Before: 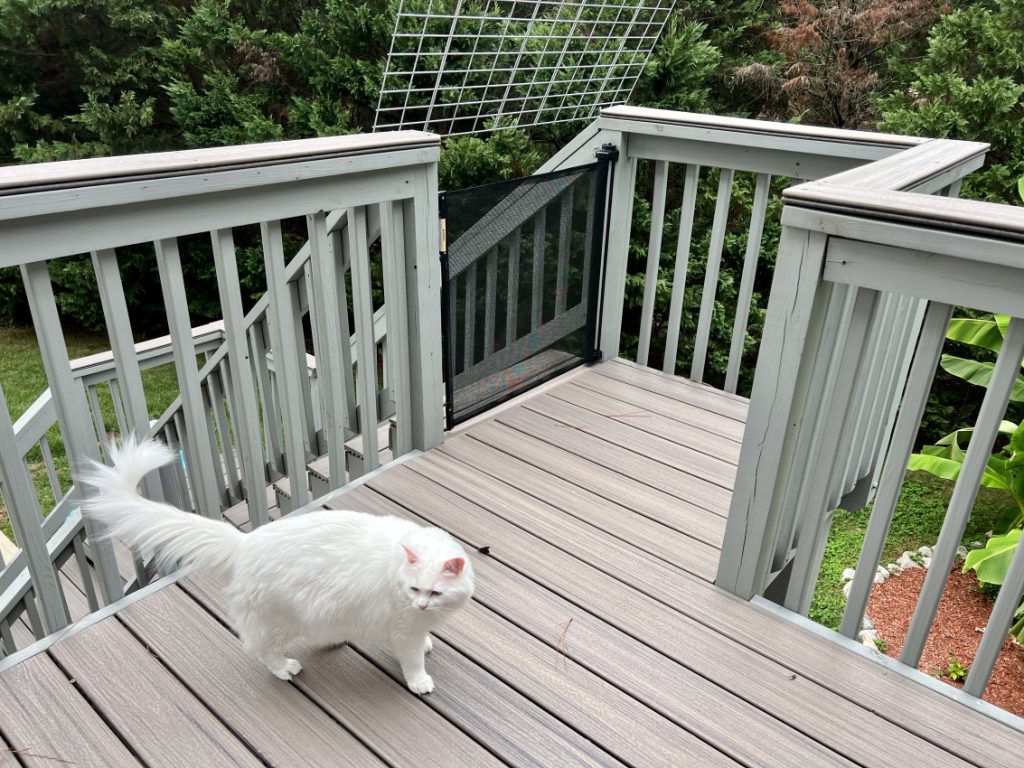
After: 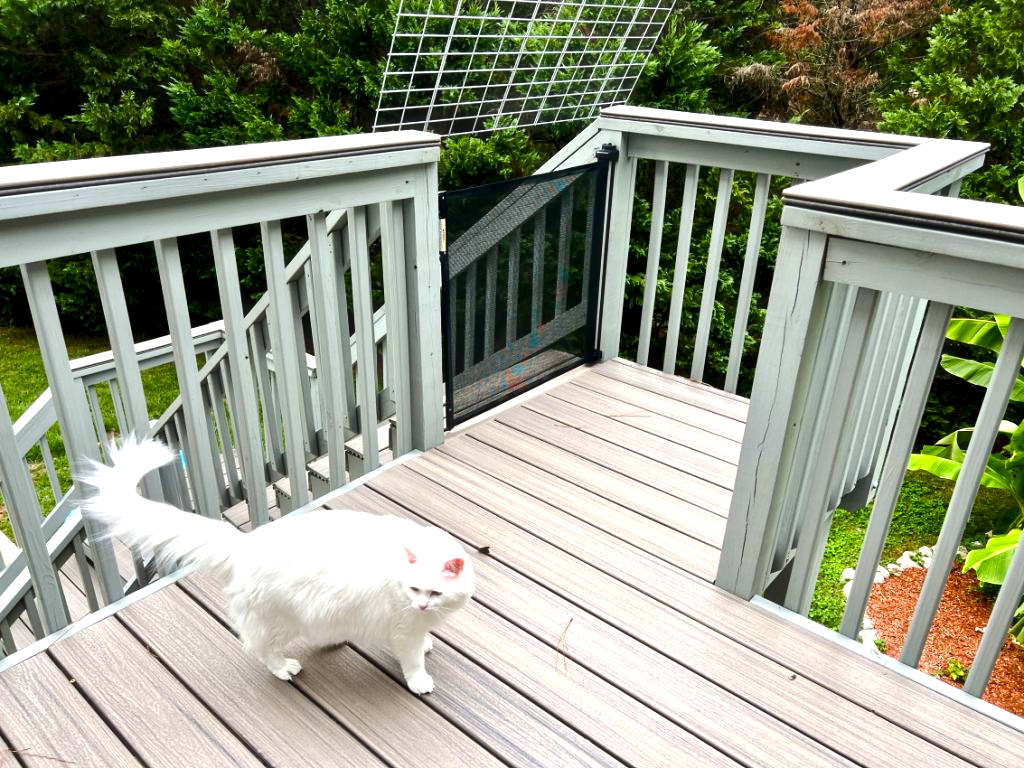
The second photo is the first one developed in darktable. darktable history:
color balance rgb: global offset › luminance -0.37%, perceptual saturation grading › highlights -17.77%, perceptual saturation grading › mid-tones 33.1%, perceptual saturation grading › shadows 50.52%, perceptual brilliance grading › highlights 20%, perceptual brilliance grading › mid-tones 20%, perceptual brilliance grading › shadows -20%, global vibrance 50%
haze removal: strength -0.05
